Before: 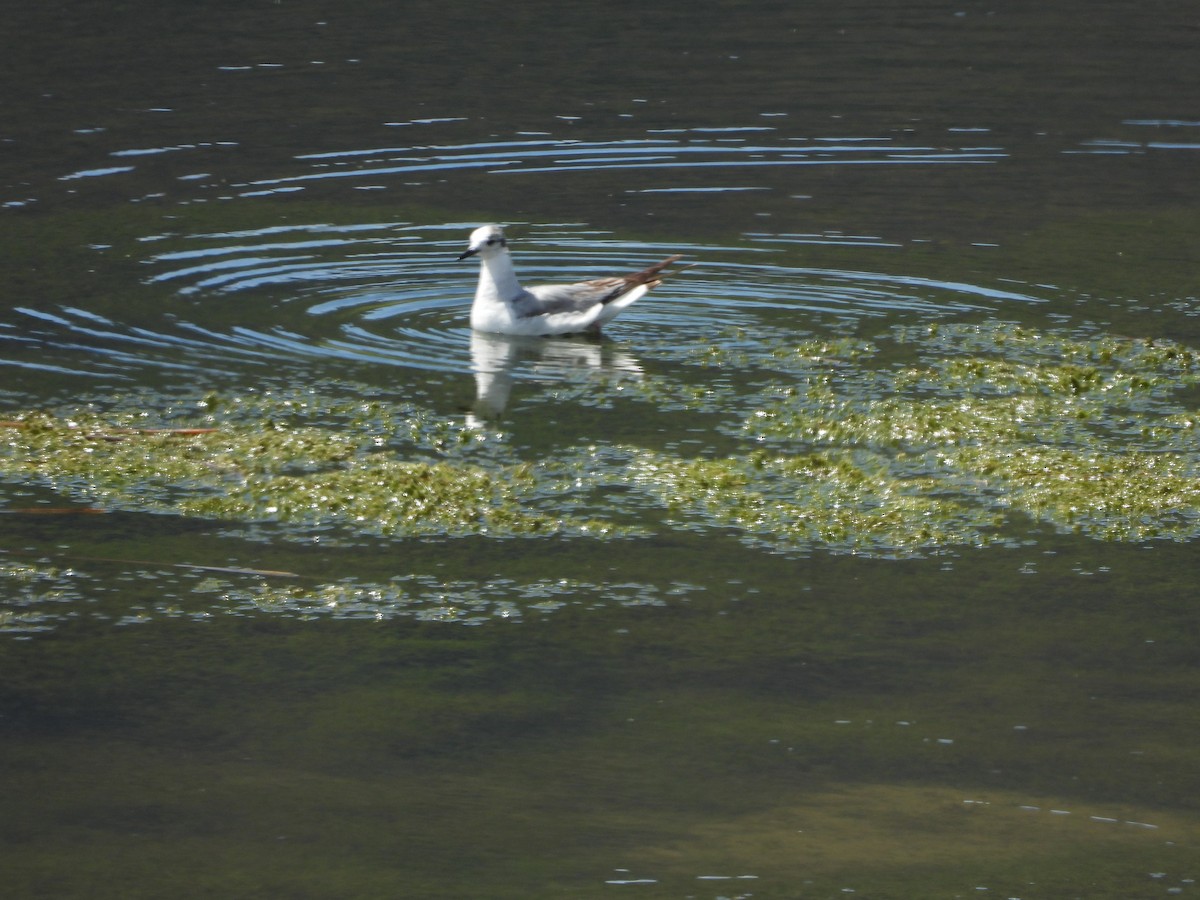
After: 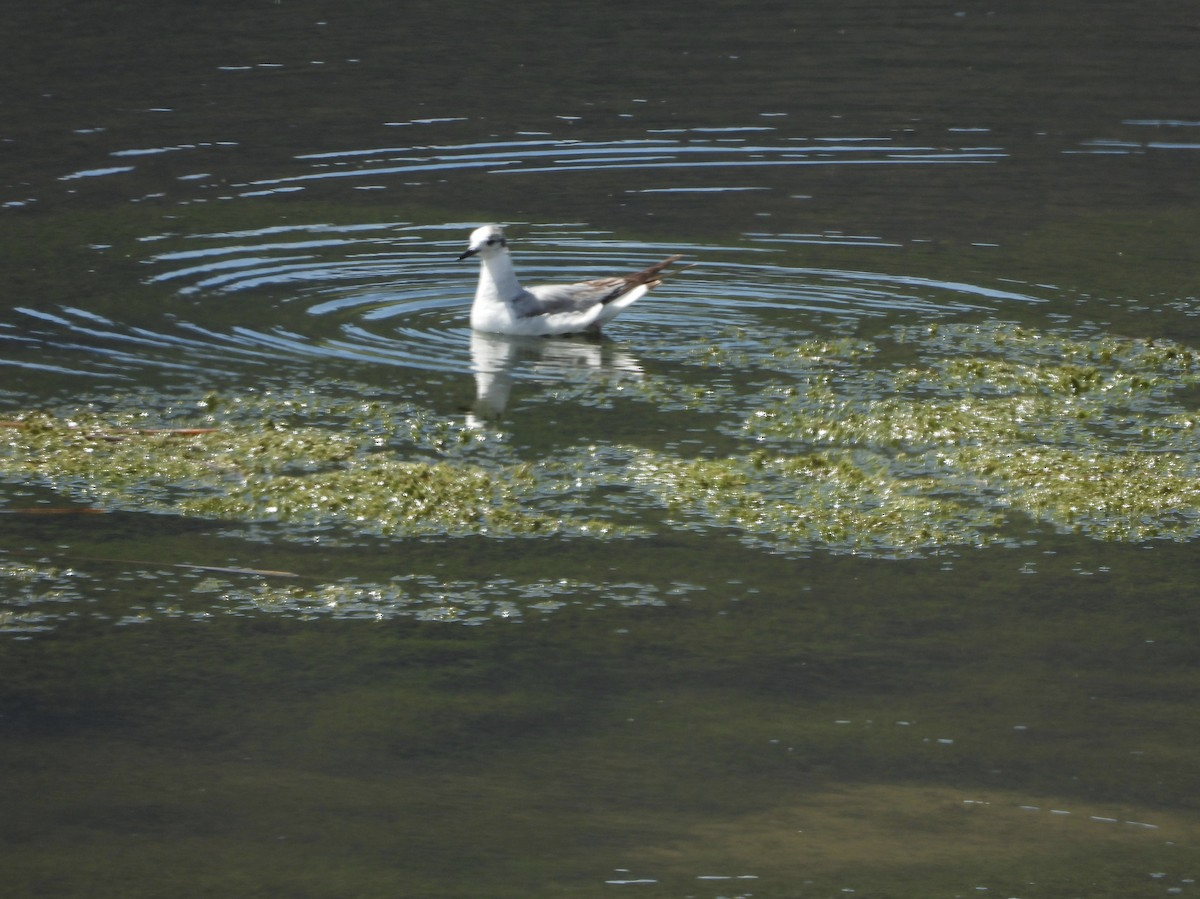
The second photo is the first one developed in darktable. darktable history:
crop: bottom 0.071%
color contrast: green-magenta contrast 0.84, blue-yellow contrast 0.86
